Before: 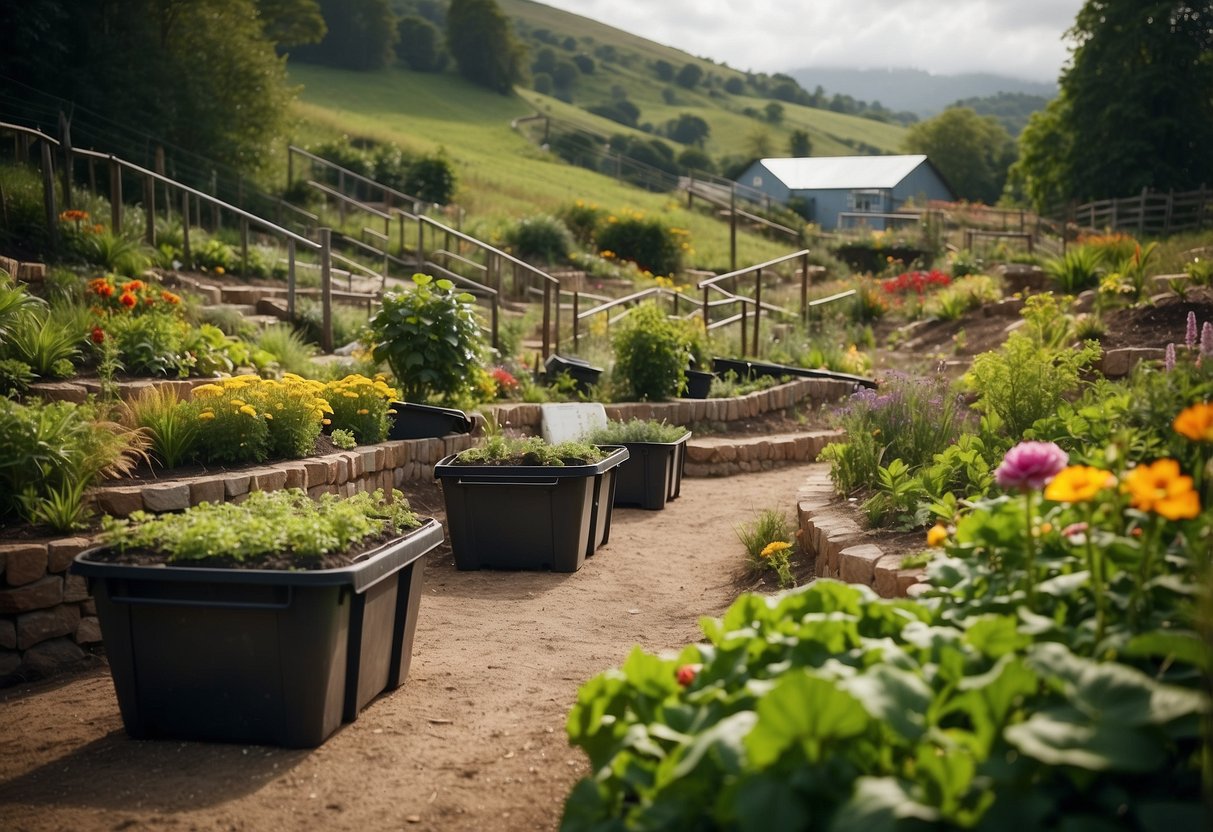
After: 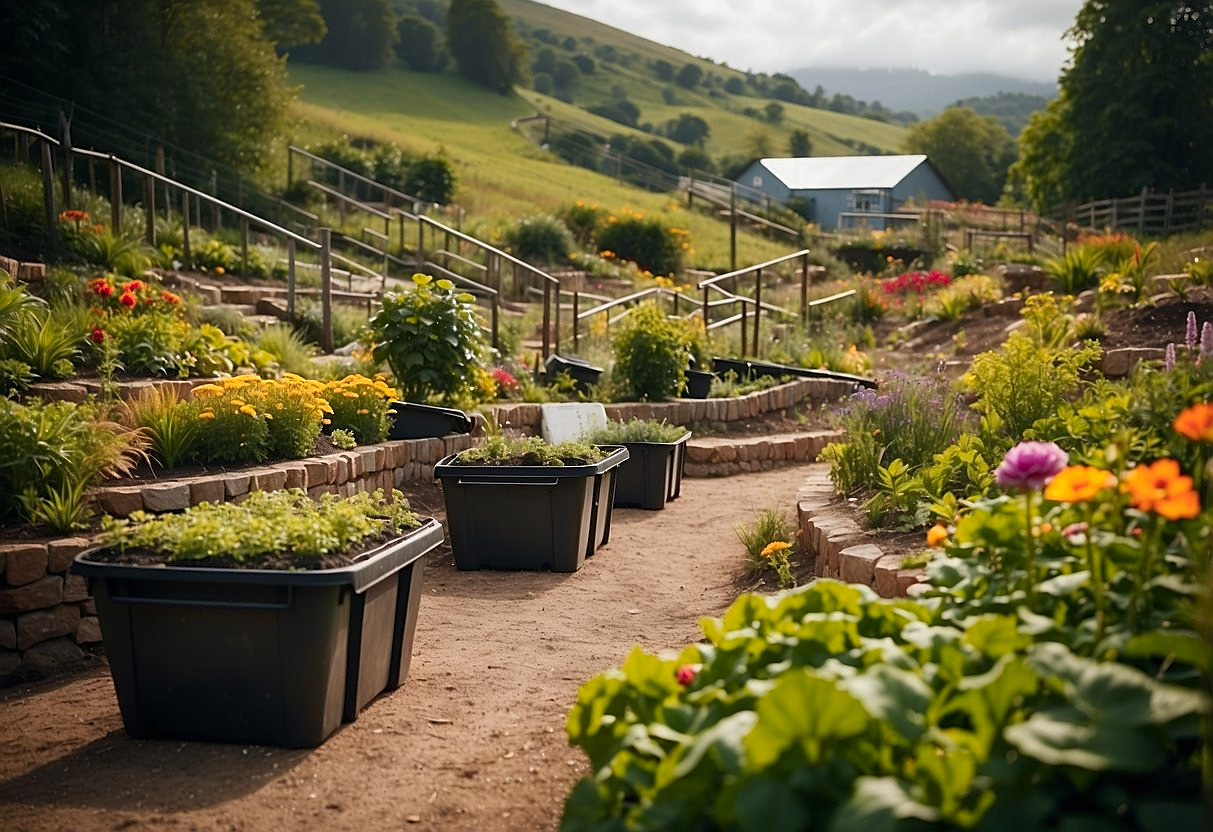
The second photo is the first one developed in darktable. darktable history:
color zones: curves: ch1 [(0.235, 0.558) (0.75, 0.5)]; ch2 [(0.25, 0.462) (0.749, 0.457)]
sharpen: on, module defaults
